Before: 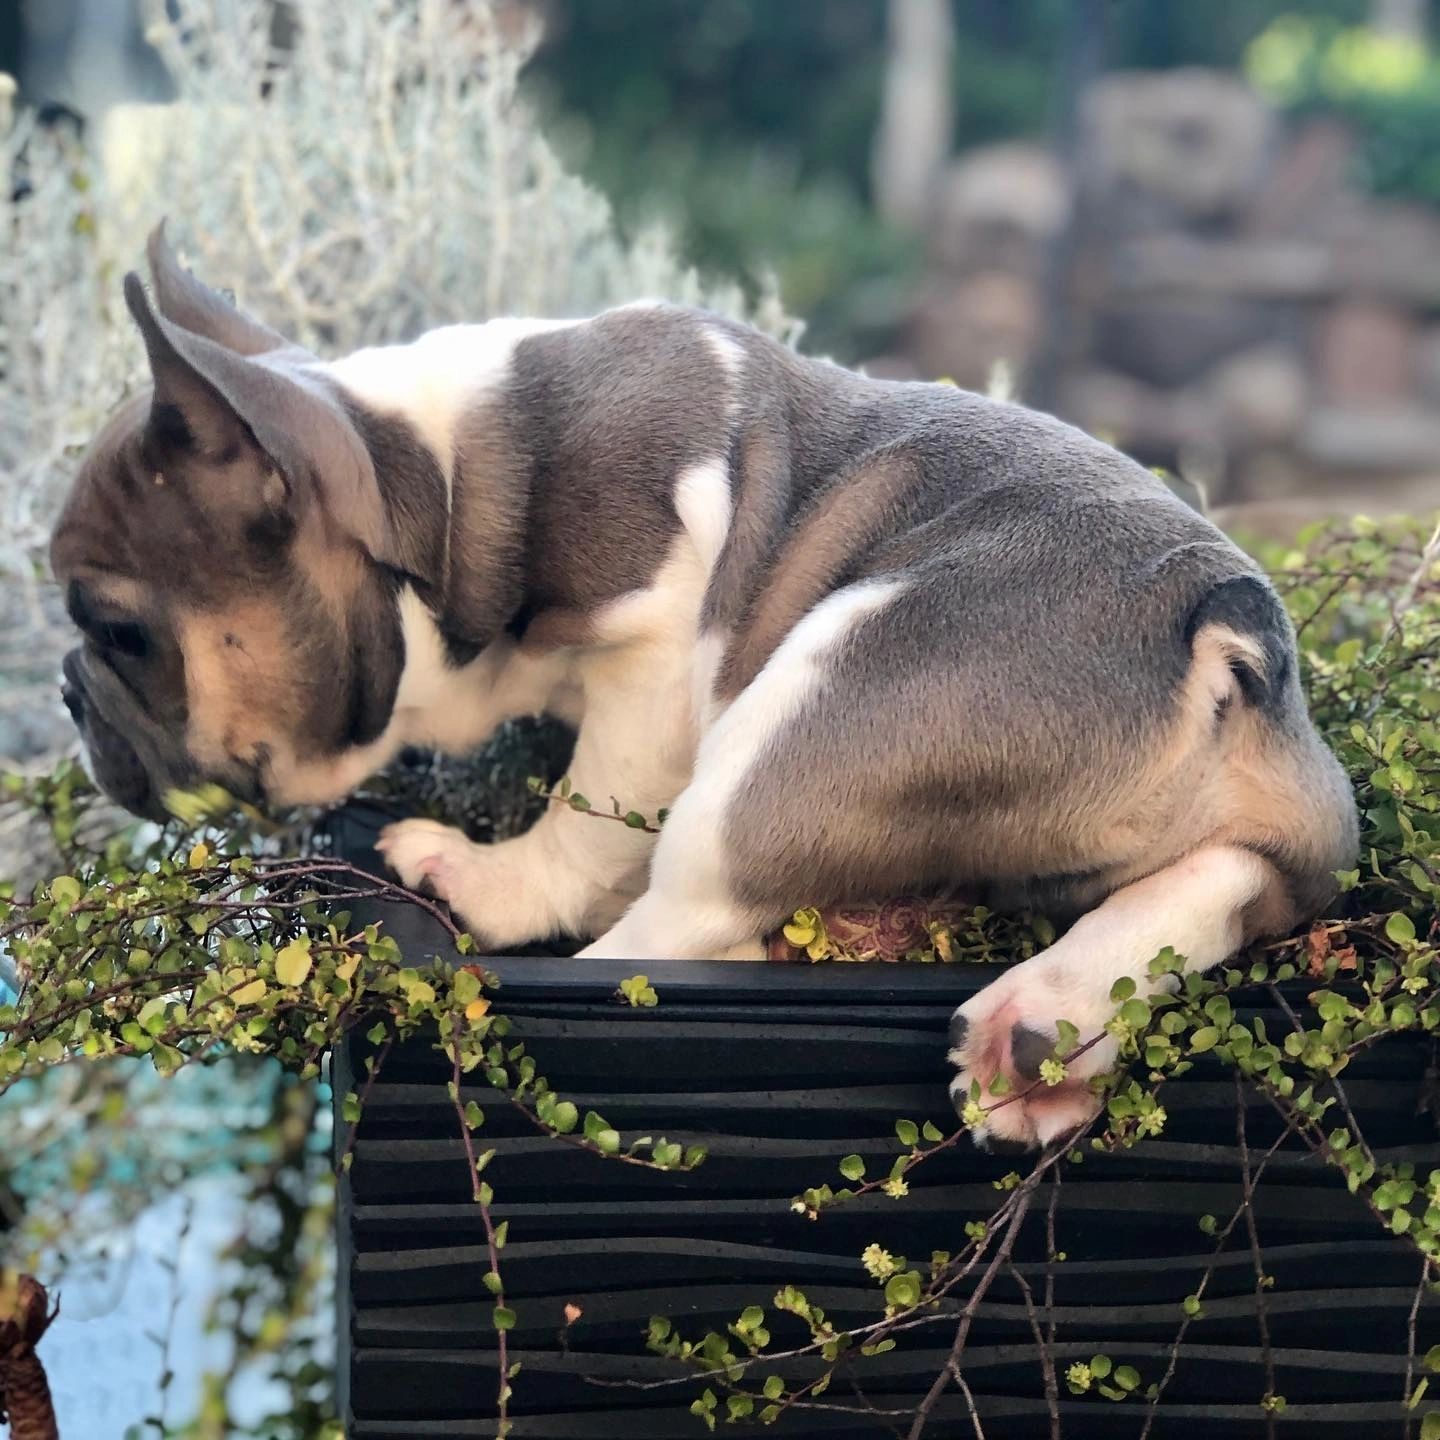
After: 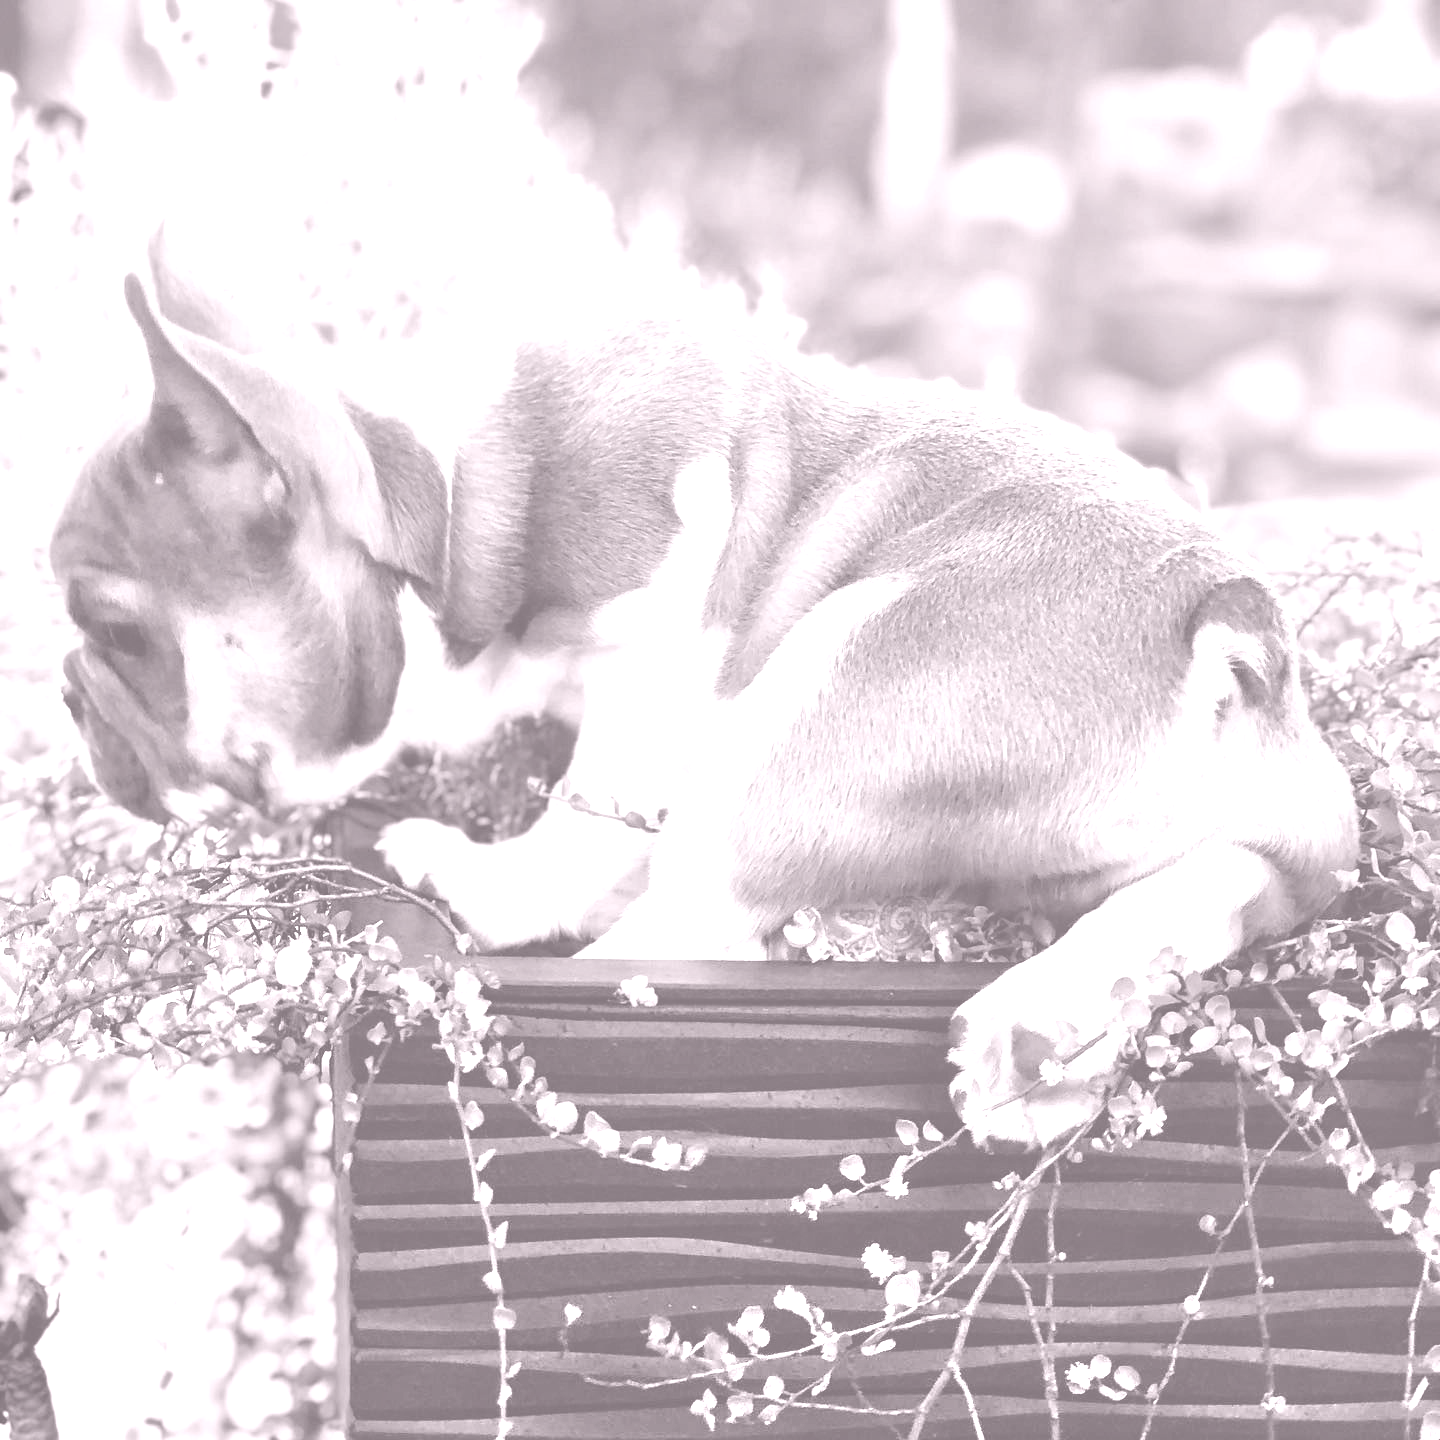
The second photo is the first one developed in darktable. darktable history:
shadows and highlights: white point adjustment 0.05, highlights color adjustment 55.9%, soften with gaussian
colorize: hue 25.2°, saturation 83%, source mix 82%, lightness 79%, version 1
